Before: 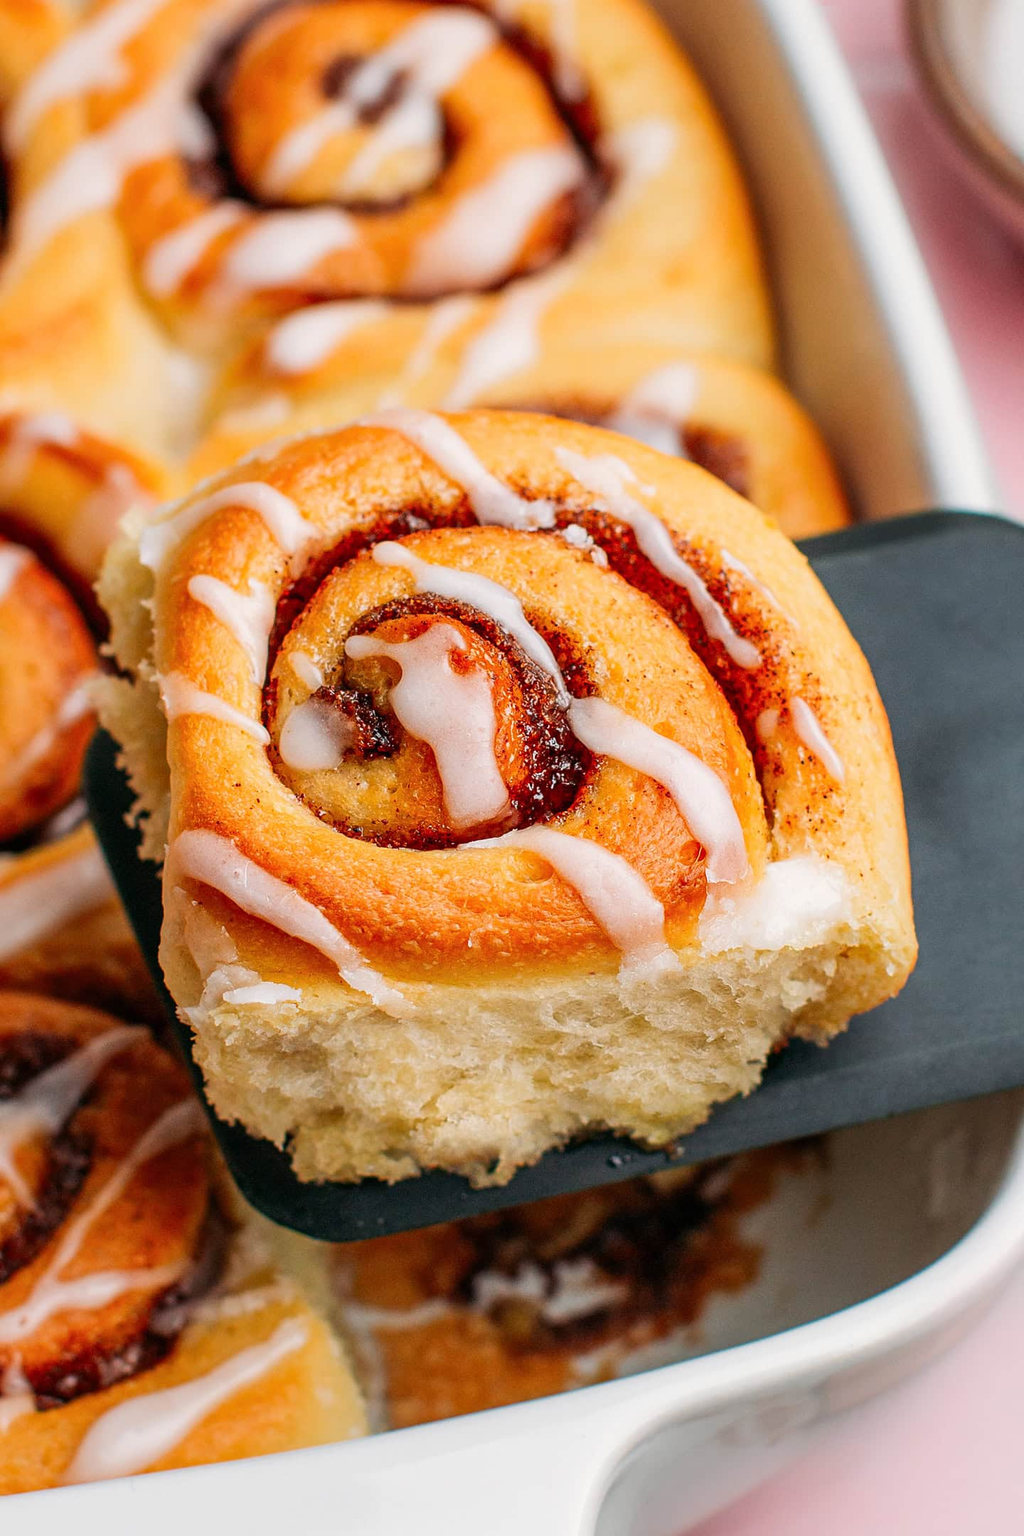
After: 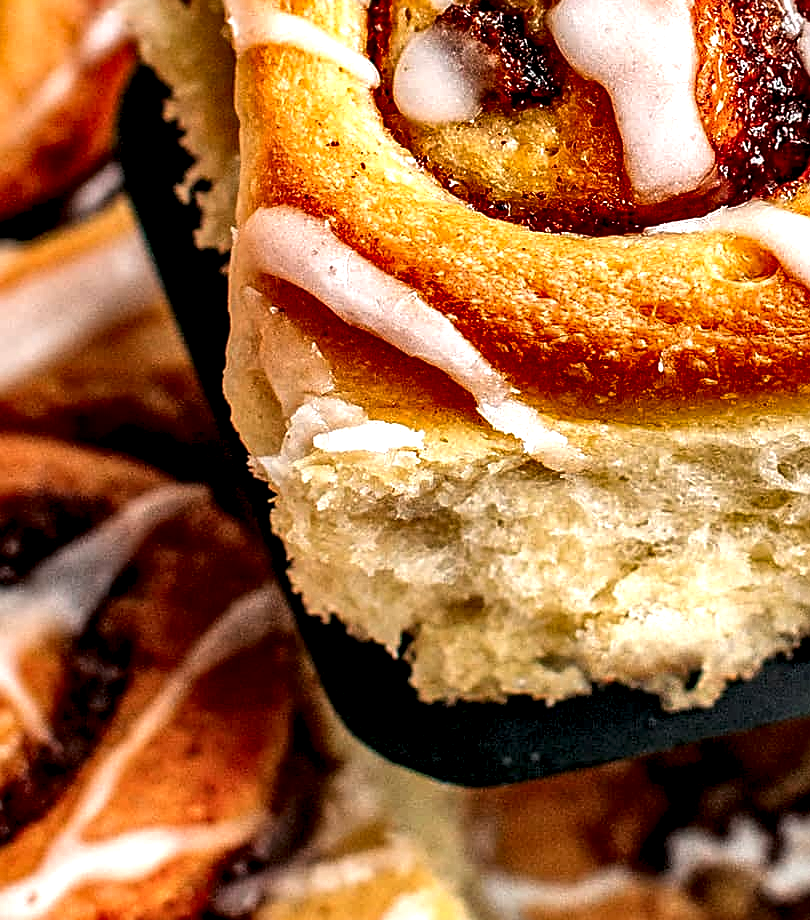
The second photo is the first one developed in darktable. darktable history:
tone equalizer: -8 EV -0.416 EV, -7 EV -0.409 EV, -6 EV -0.314 EV, -5 EV -0.258 EV, -3 EV 0.244 EV, -2 EV 0.335 EV, -1 EV 0.392 EV, +0 EV 0.399 EV, mask exposure compensation -0.498 EV
crop: top 44.485%, right 43.692%, bottom 12.899%
shadows and highlights: shadows 24.17, highlights -77.19, soften with gaussian
local contrast: highlights 81%, shadows 58%, detail 175%, midtone range 0.599
sharpen: on, module defaults
